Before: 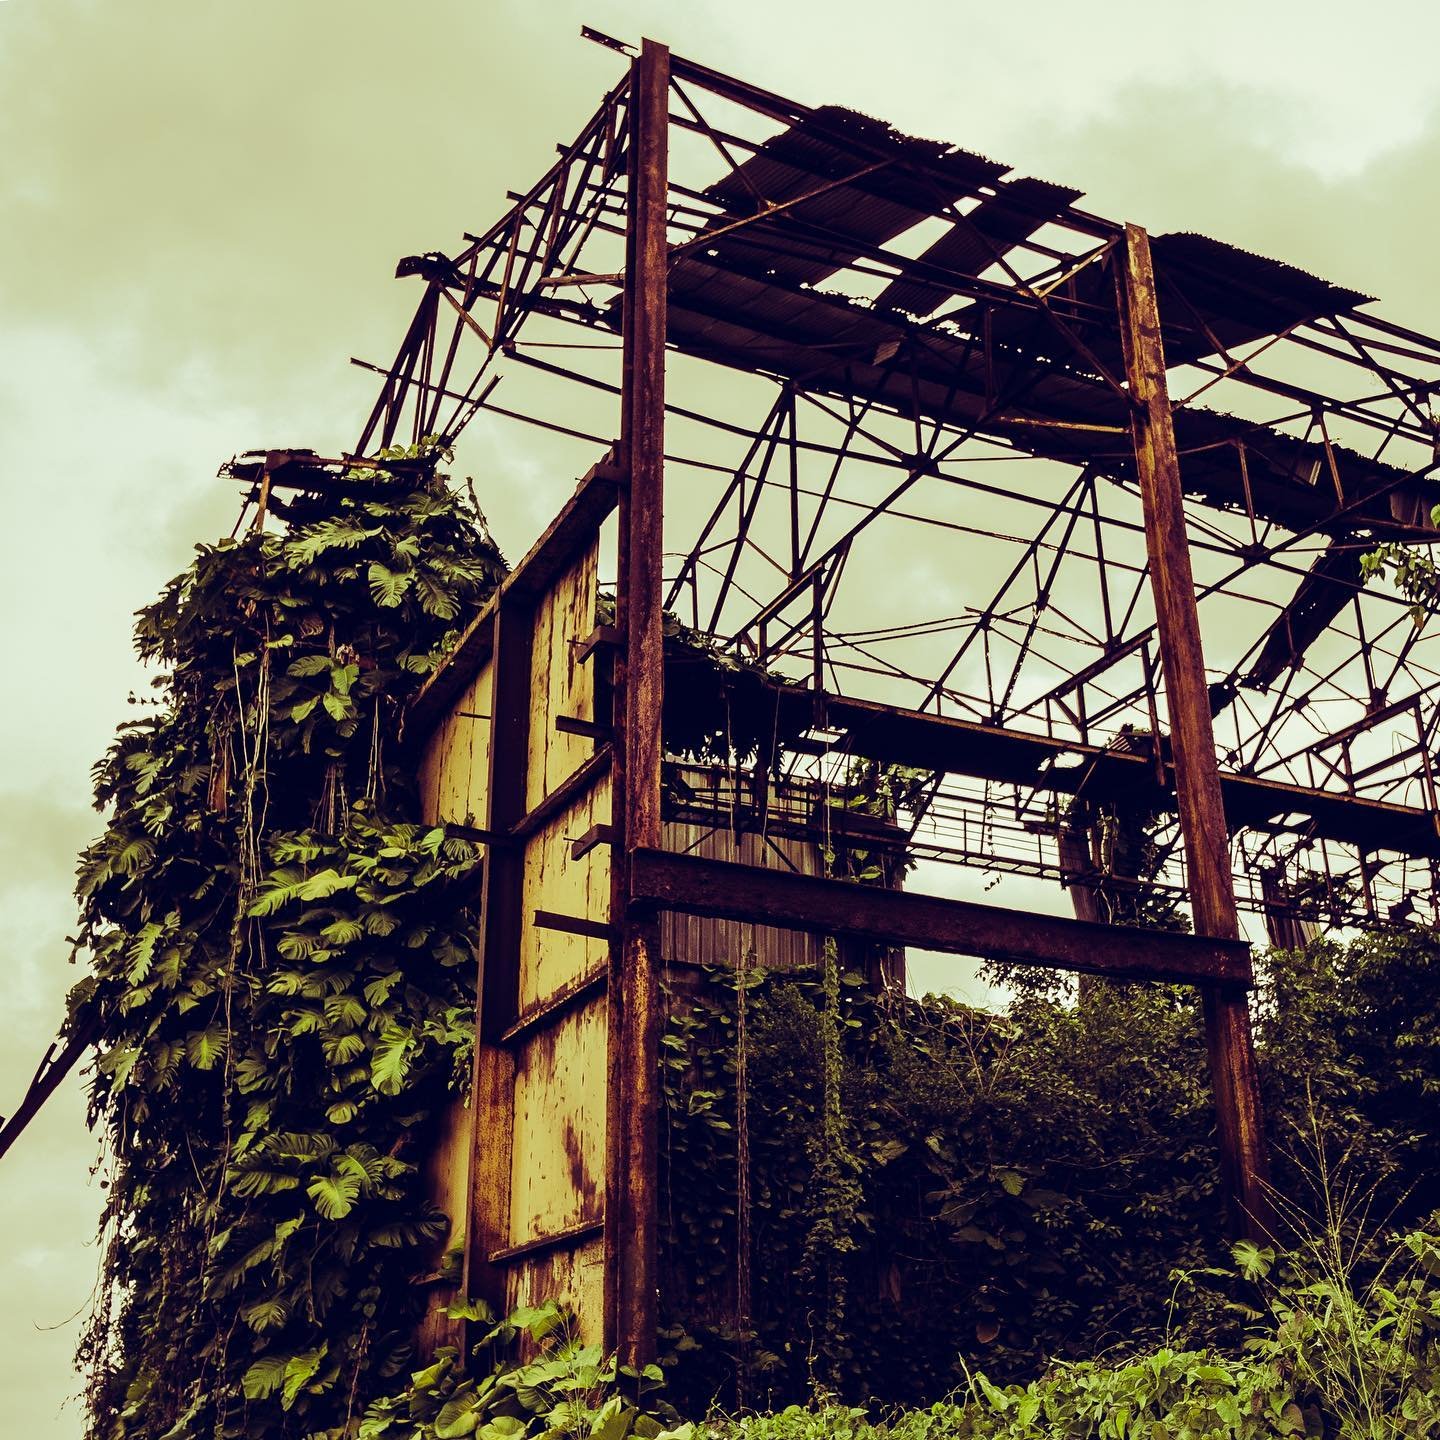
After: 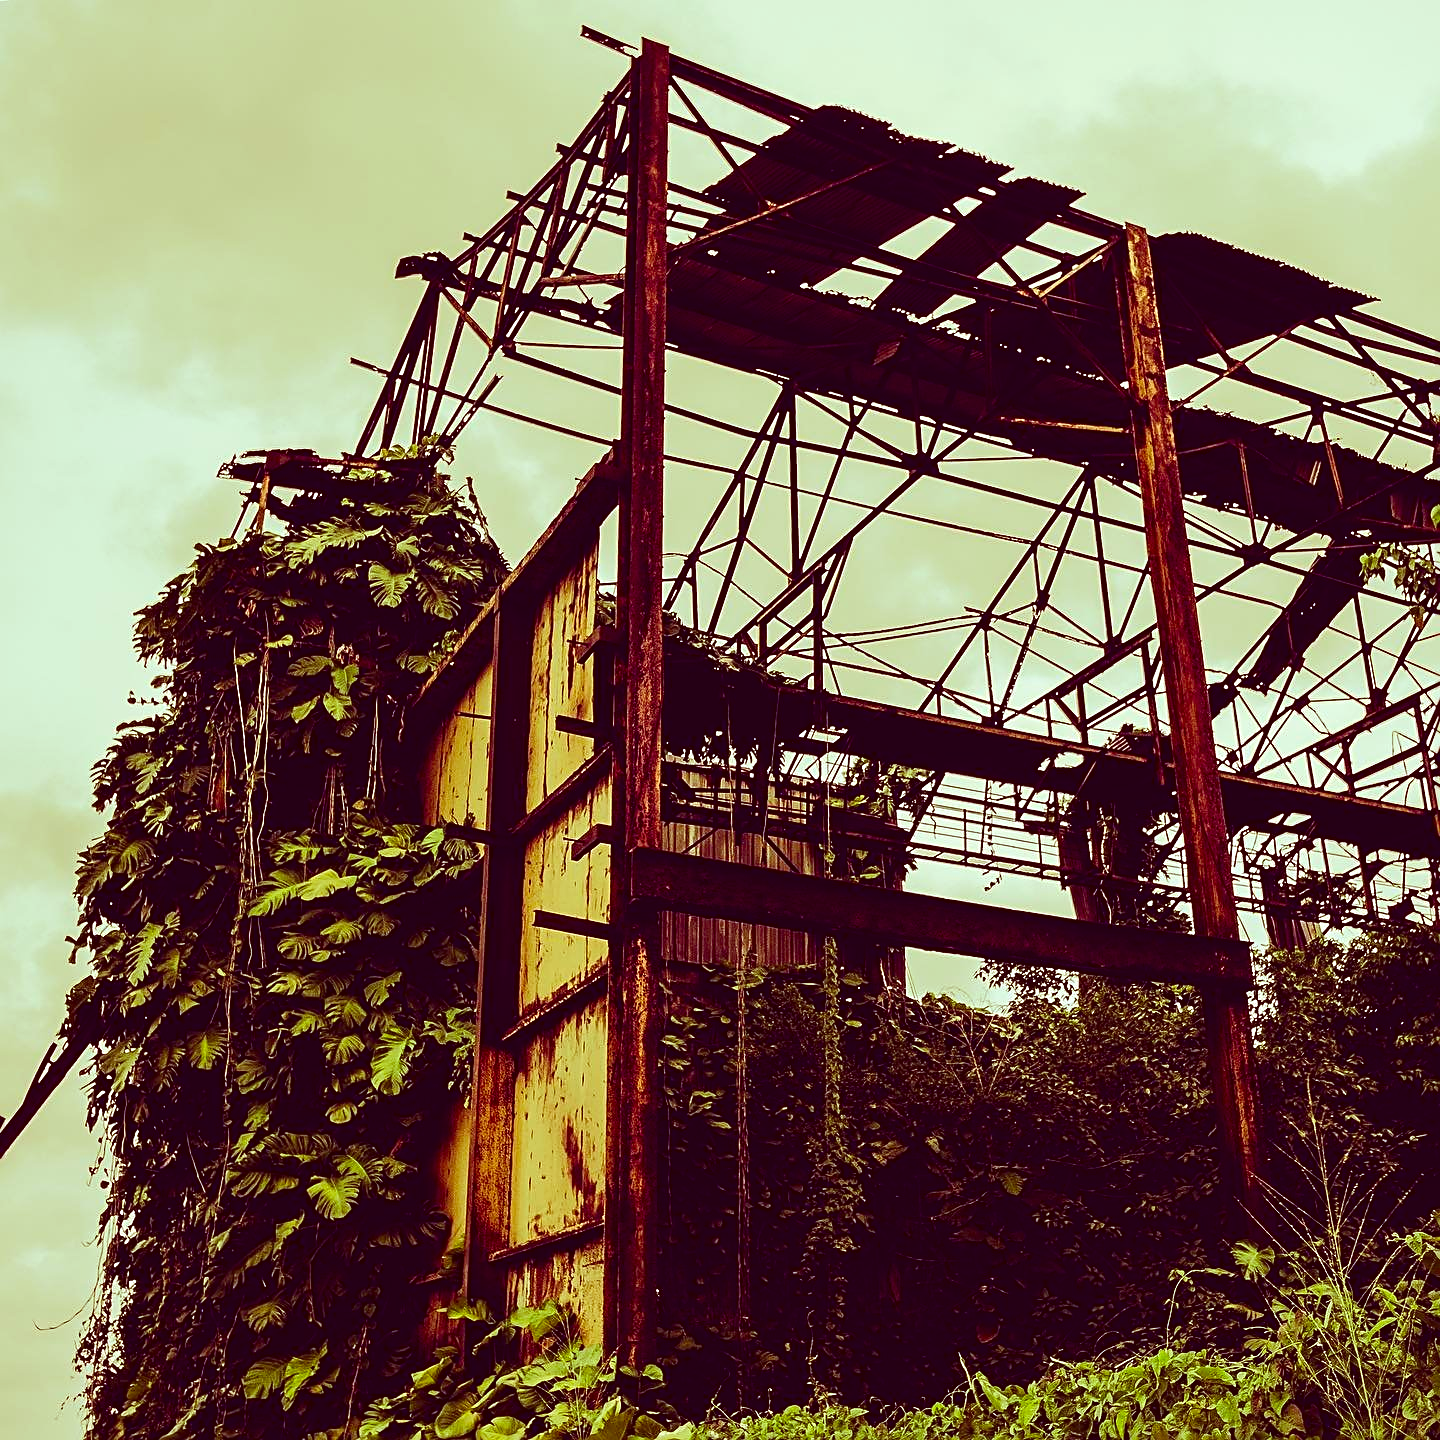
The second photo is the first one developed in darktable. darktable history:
color correction: highlights a* -7.17, highlights b* -0.209, shadows a* 20.16, shadows b* 11.89
sharpen: on, module defaults
contrast brightness saturation: contrast 0.134, brightness -0.058, saturation 0.158
